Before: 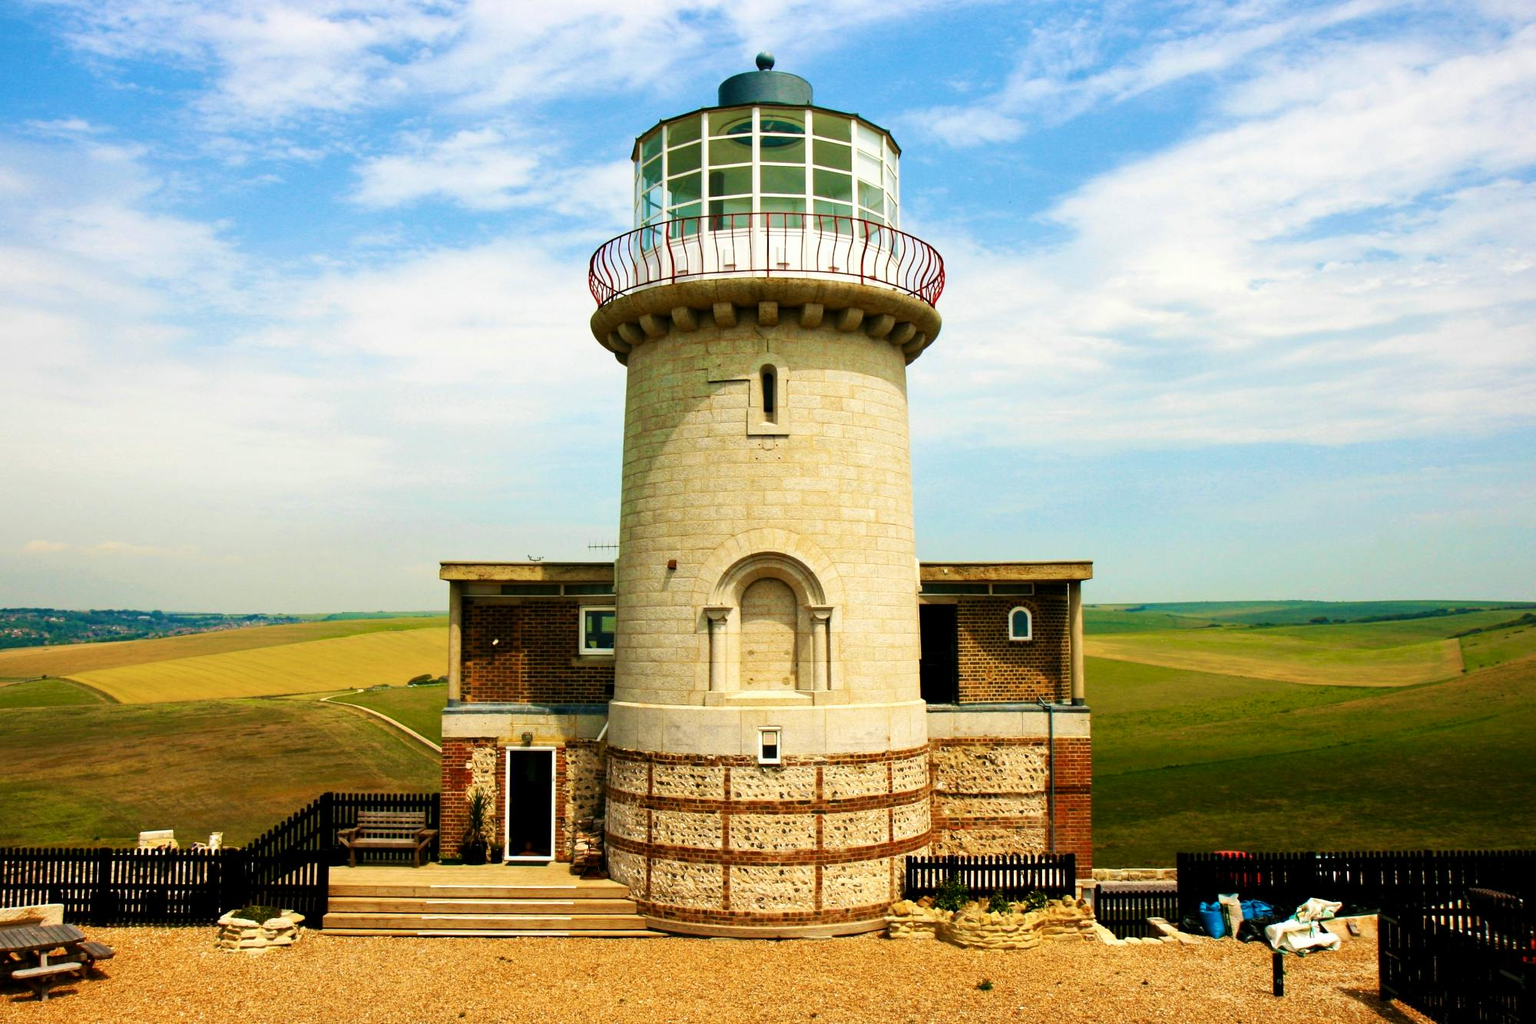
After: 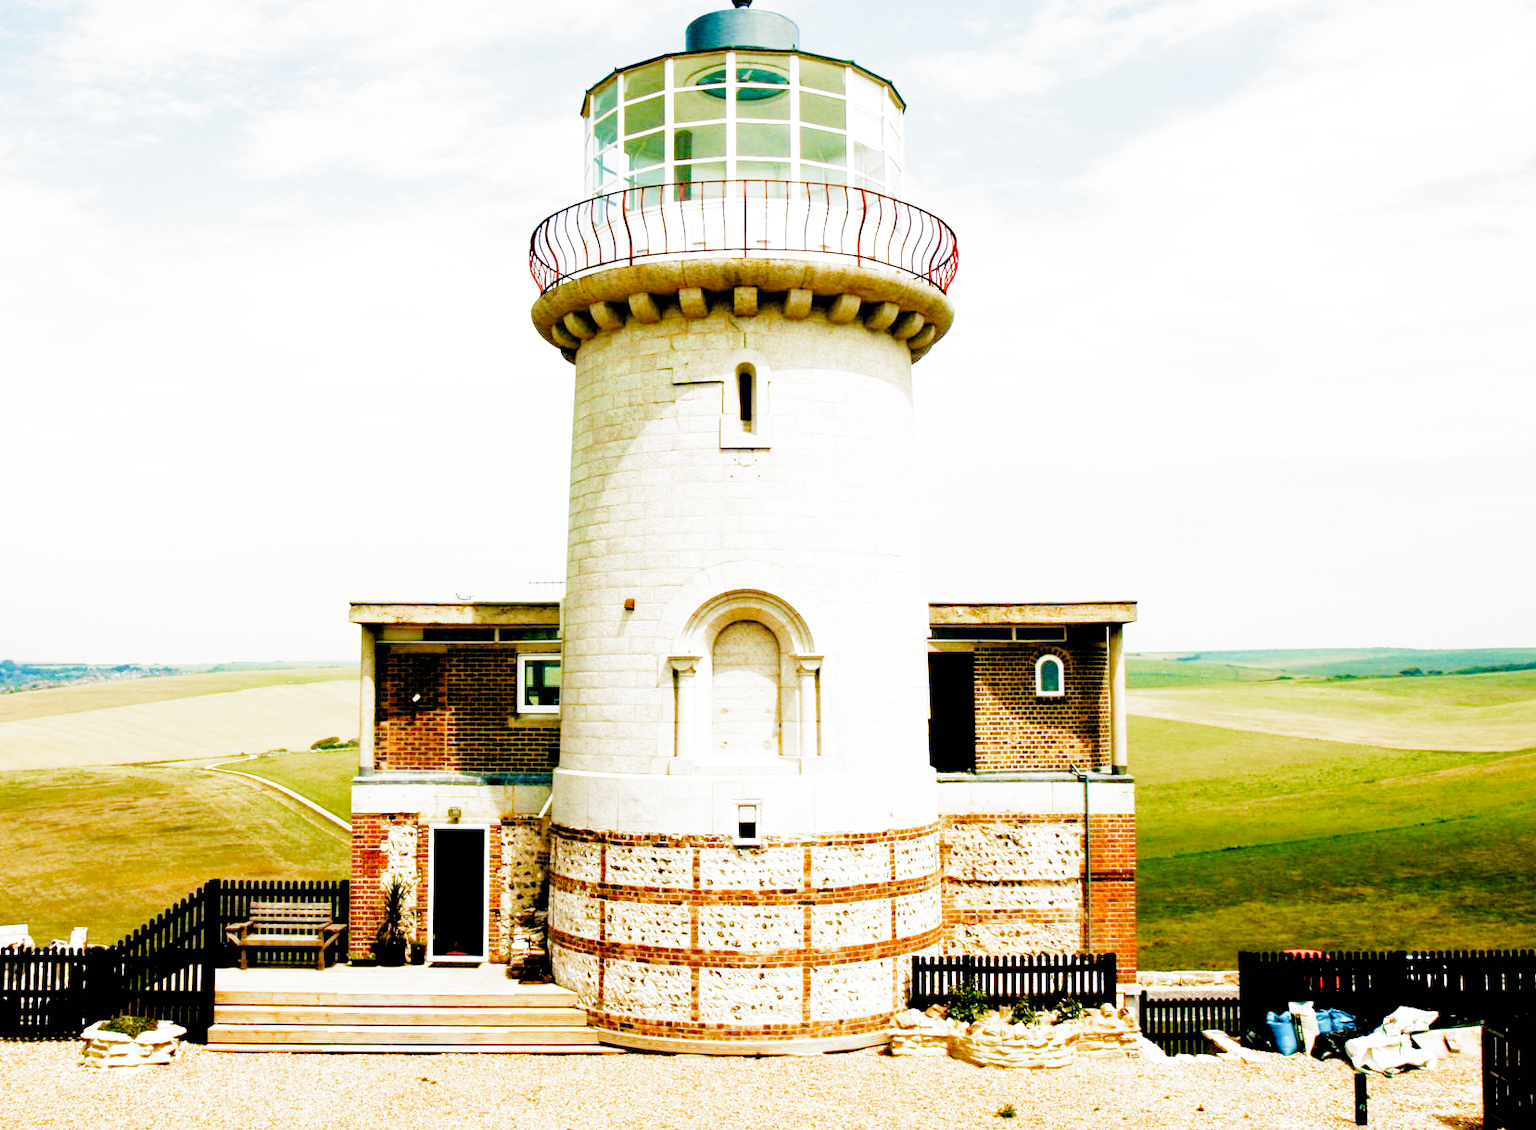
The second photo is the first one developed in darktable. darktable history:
white balance: red 1, blue 1
filmic rgb: black relative exposure -2.85 EV, white relative exposure 4.56 EV, hardness 1.77, contrast 1.25, preserve chrominance no, color science v5 (2021)
exposure: black level correction 0, exposure 2.138 EV, compensate exposure bias true, compensate highlight preservation false
crop: left 9.807%, top 6.259%, right 7.334%, bottom 2.177%
